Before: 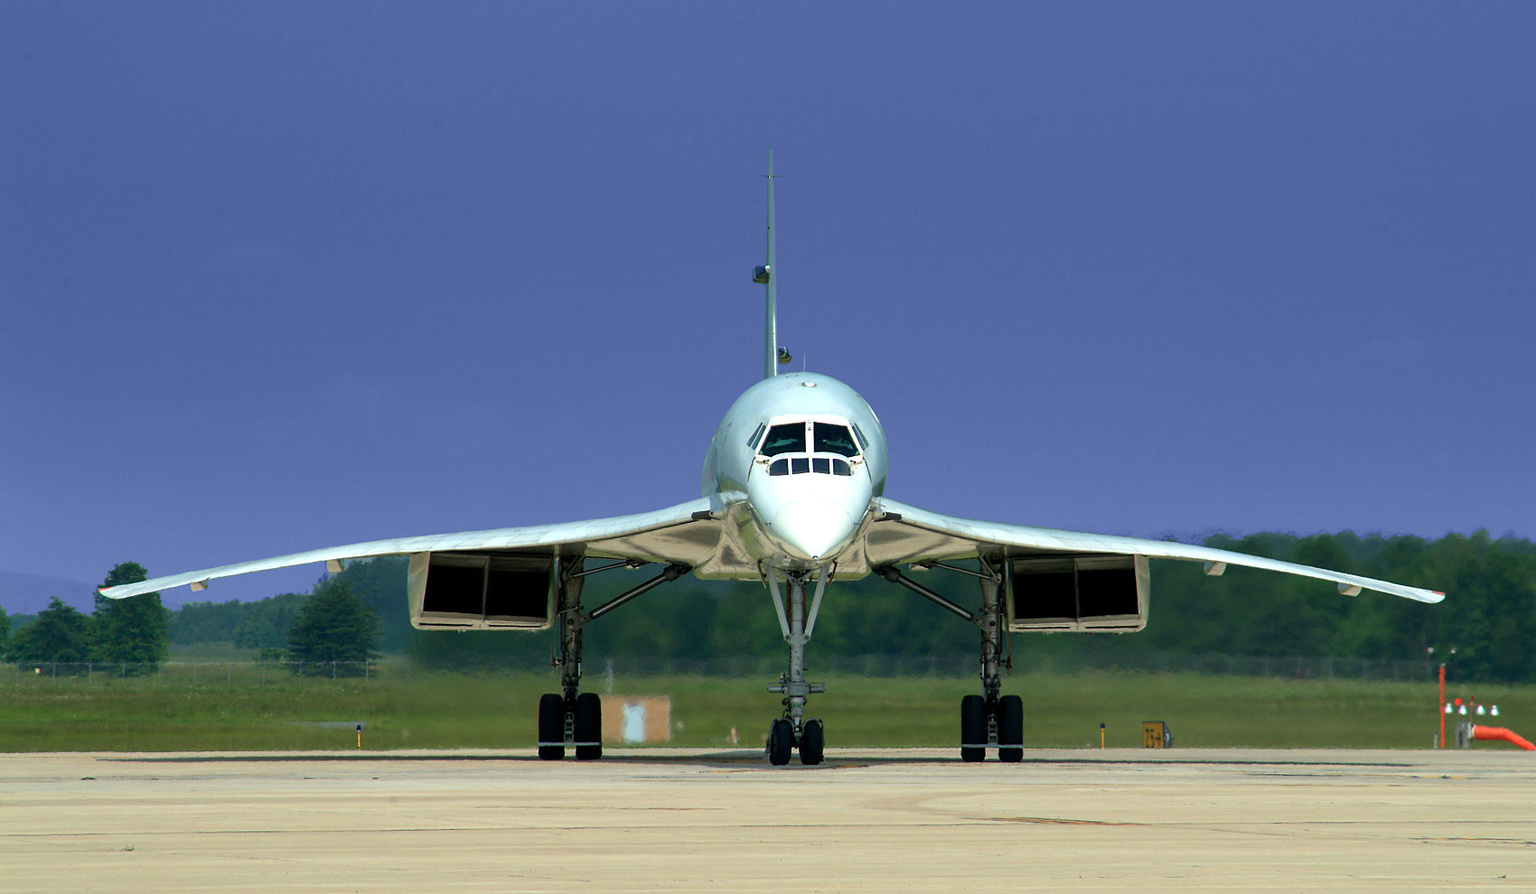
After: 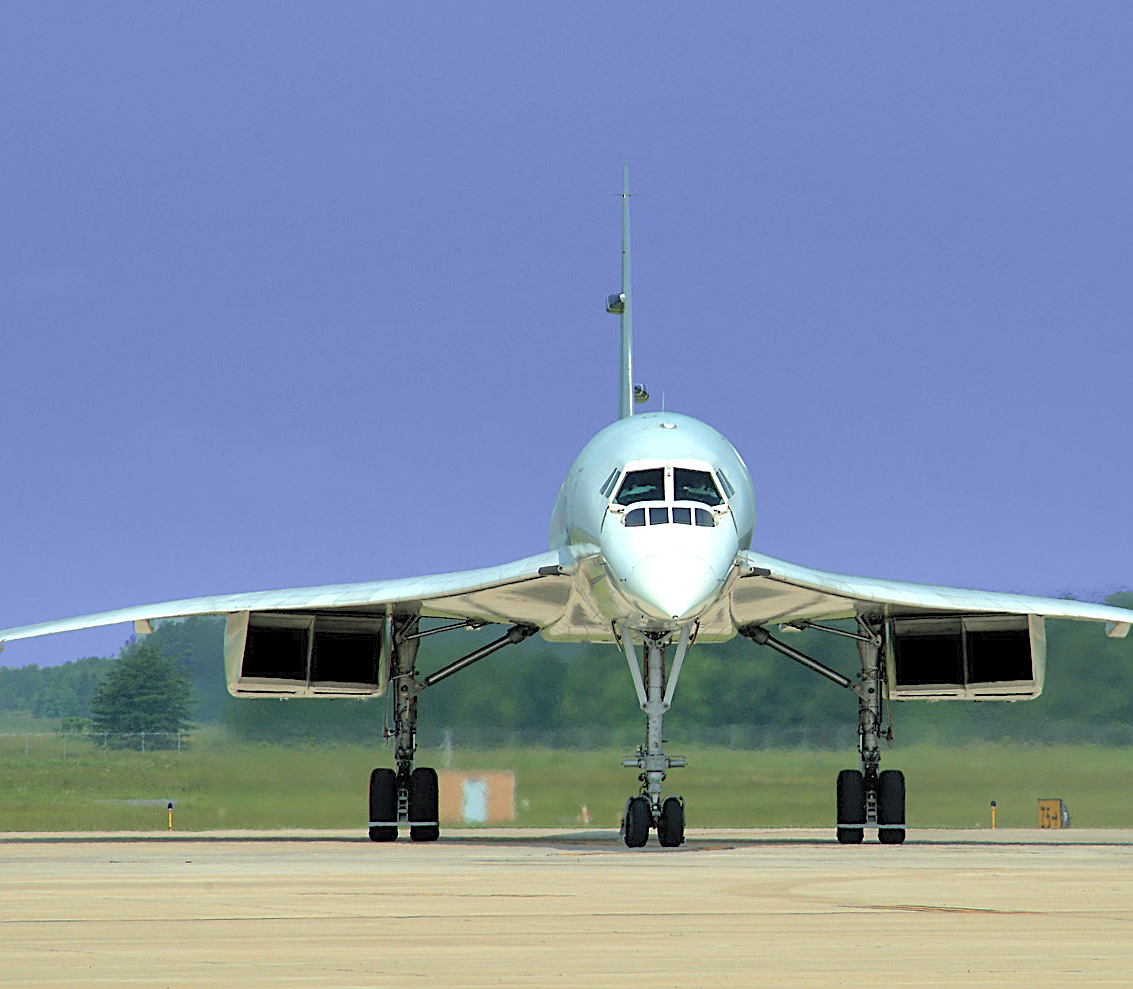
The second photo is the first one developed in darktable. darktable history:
shadows and highlights: shadows 30.16
contrast brightness saturation: brightness 0.28
crop and rotate: left 13.389%, right 19.906%
sharpen: on, module defaults
